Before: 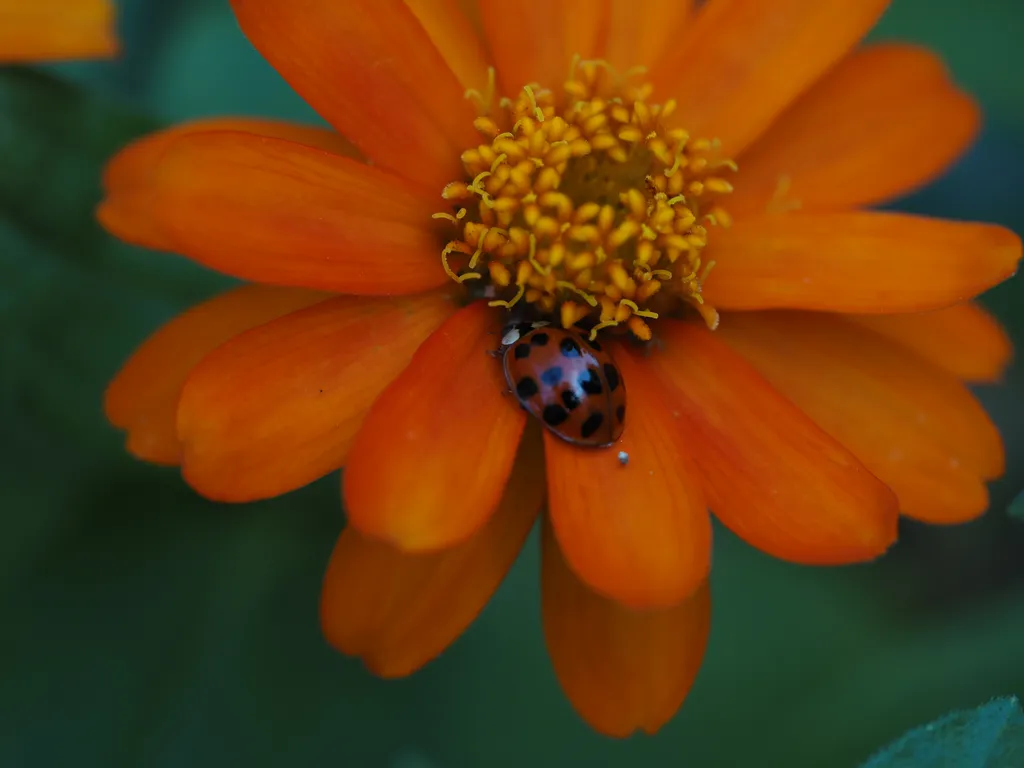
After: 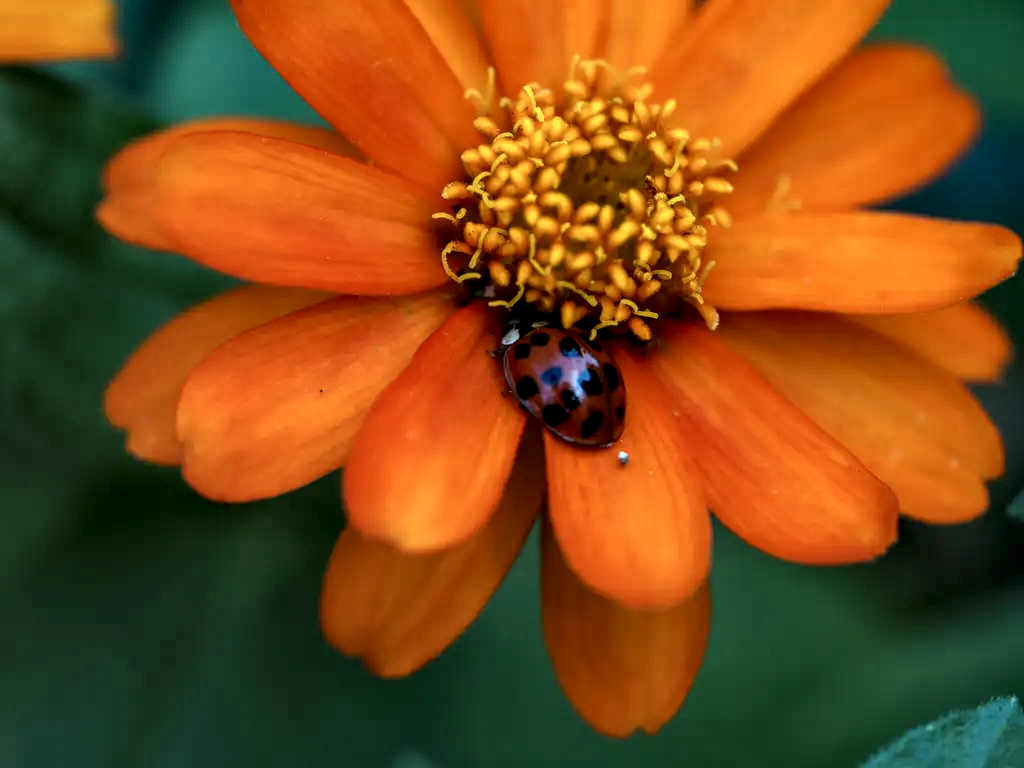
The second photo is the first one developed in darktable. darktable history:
exposure: exposure 0.655 EV, compensate exposure bias true, compensate highlight preservation false
local contrast: highlights 18%, detail 187%
